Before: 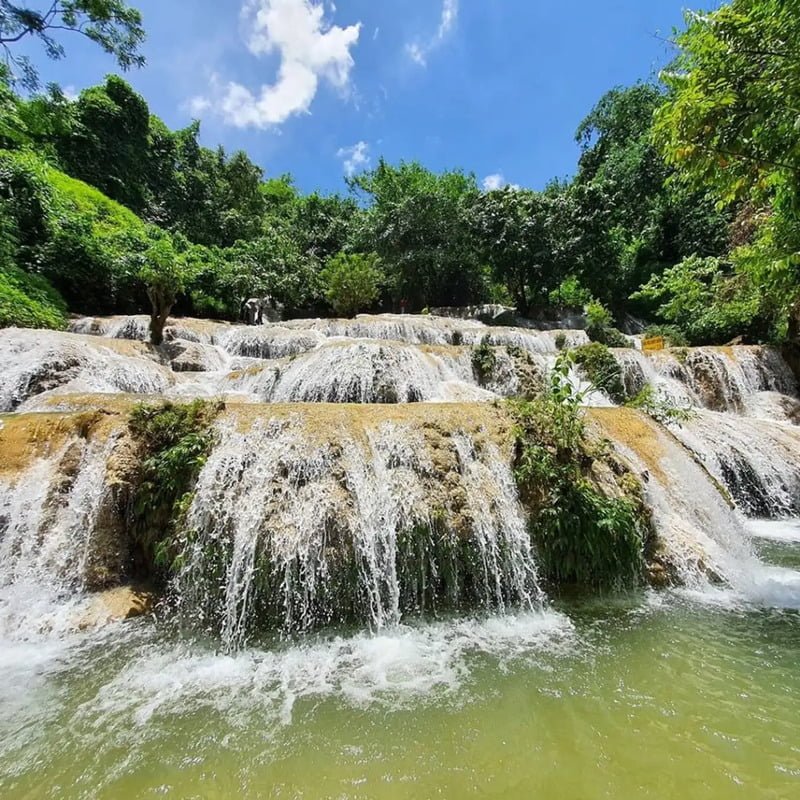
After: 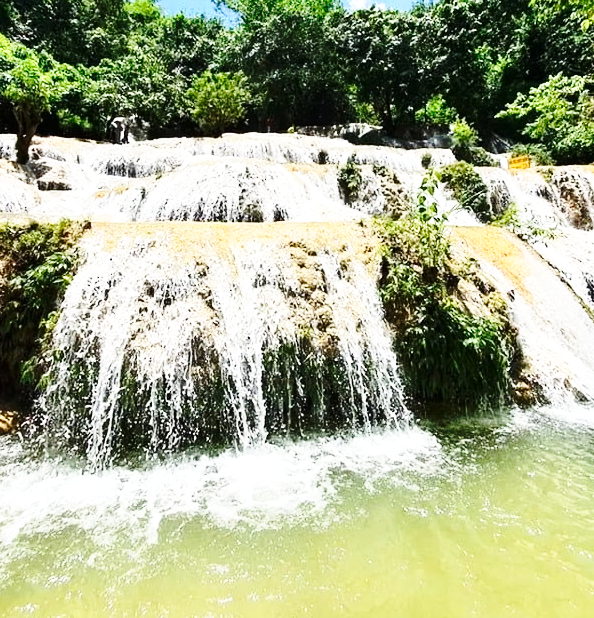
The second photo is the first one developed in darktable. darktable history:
tone equalizer: -8 EV -0.414 EV, -7 EV -0.375 EV, -6 EV -0.297 EV, -5 EV -0.245 EV, -3 EV 0.213 EV, -2 EV 0.347 EV, -1 EV 0.413 EV, +0 EV 0.425 EV, edges refinement/feathering 500, mask exposure compensation -1.57 EV, preserve details no
base curve: curves: ch0 [(0, 0) (0.032, 0.037) (0.105, 0.228) (0.435, 0.76) (0.856, 0.983) (1, 1)], exposure shift 0.01, preserve colors none
crop: left 16.852%, top 22.653%, right 8.801%
shadows and highlights: shadows -29.55, highlights 30.02
